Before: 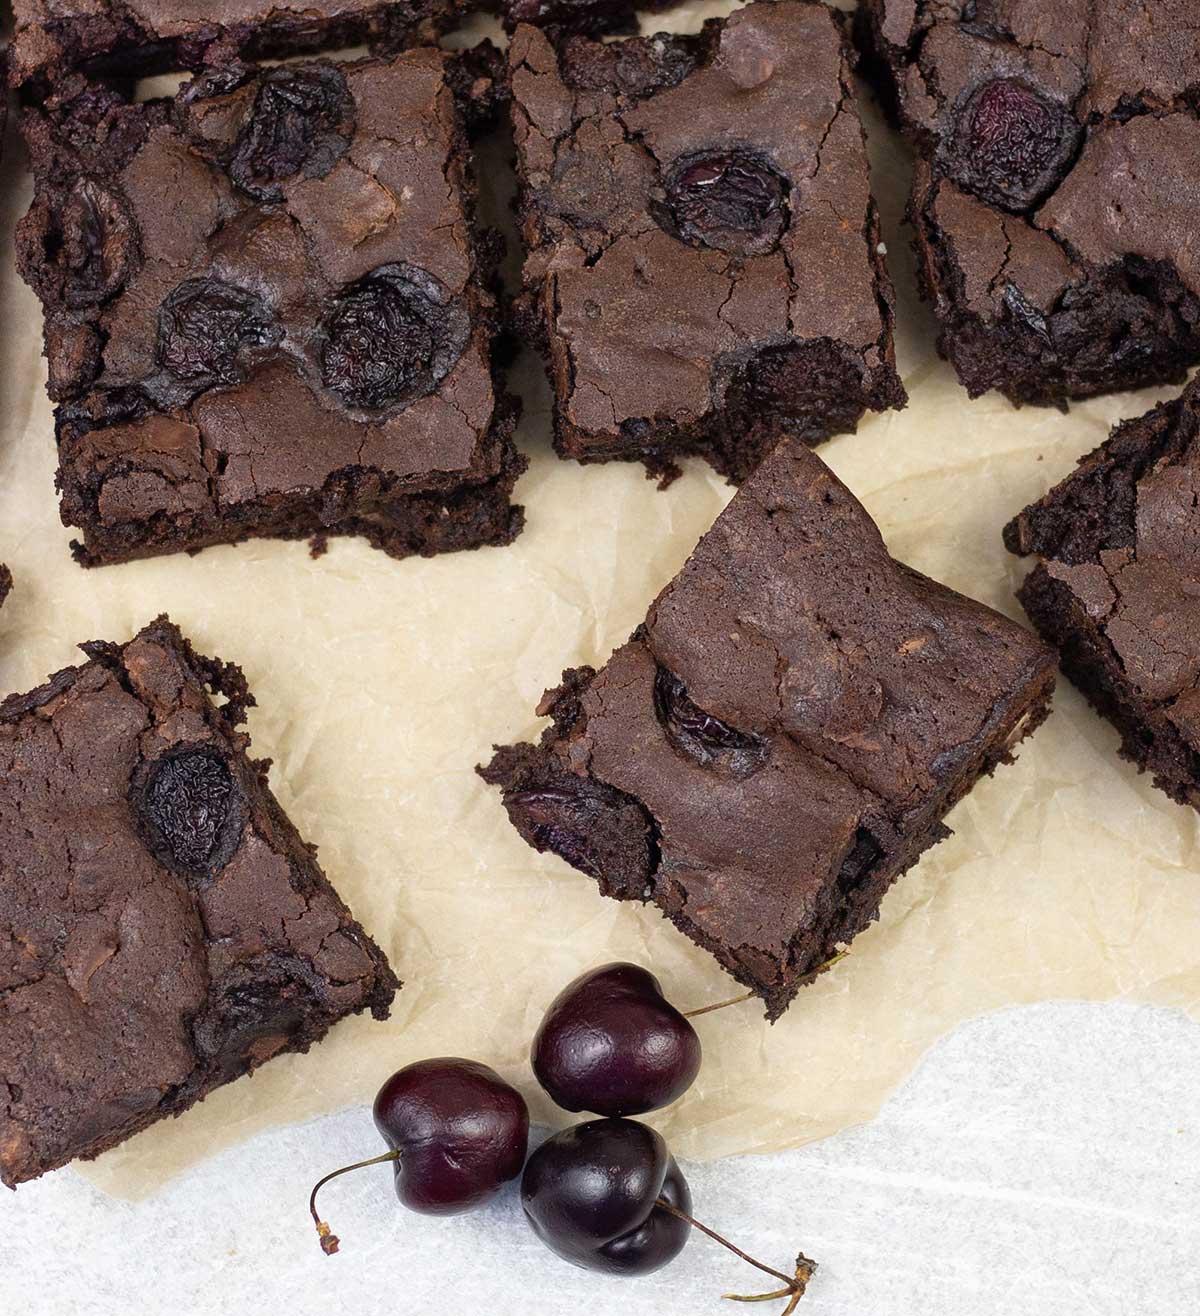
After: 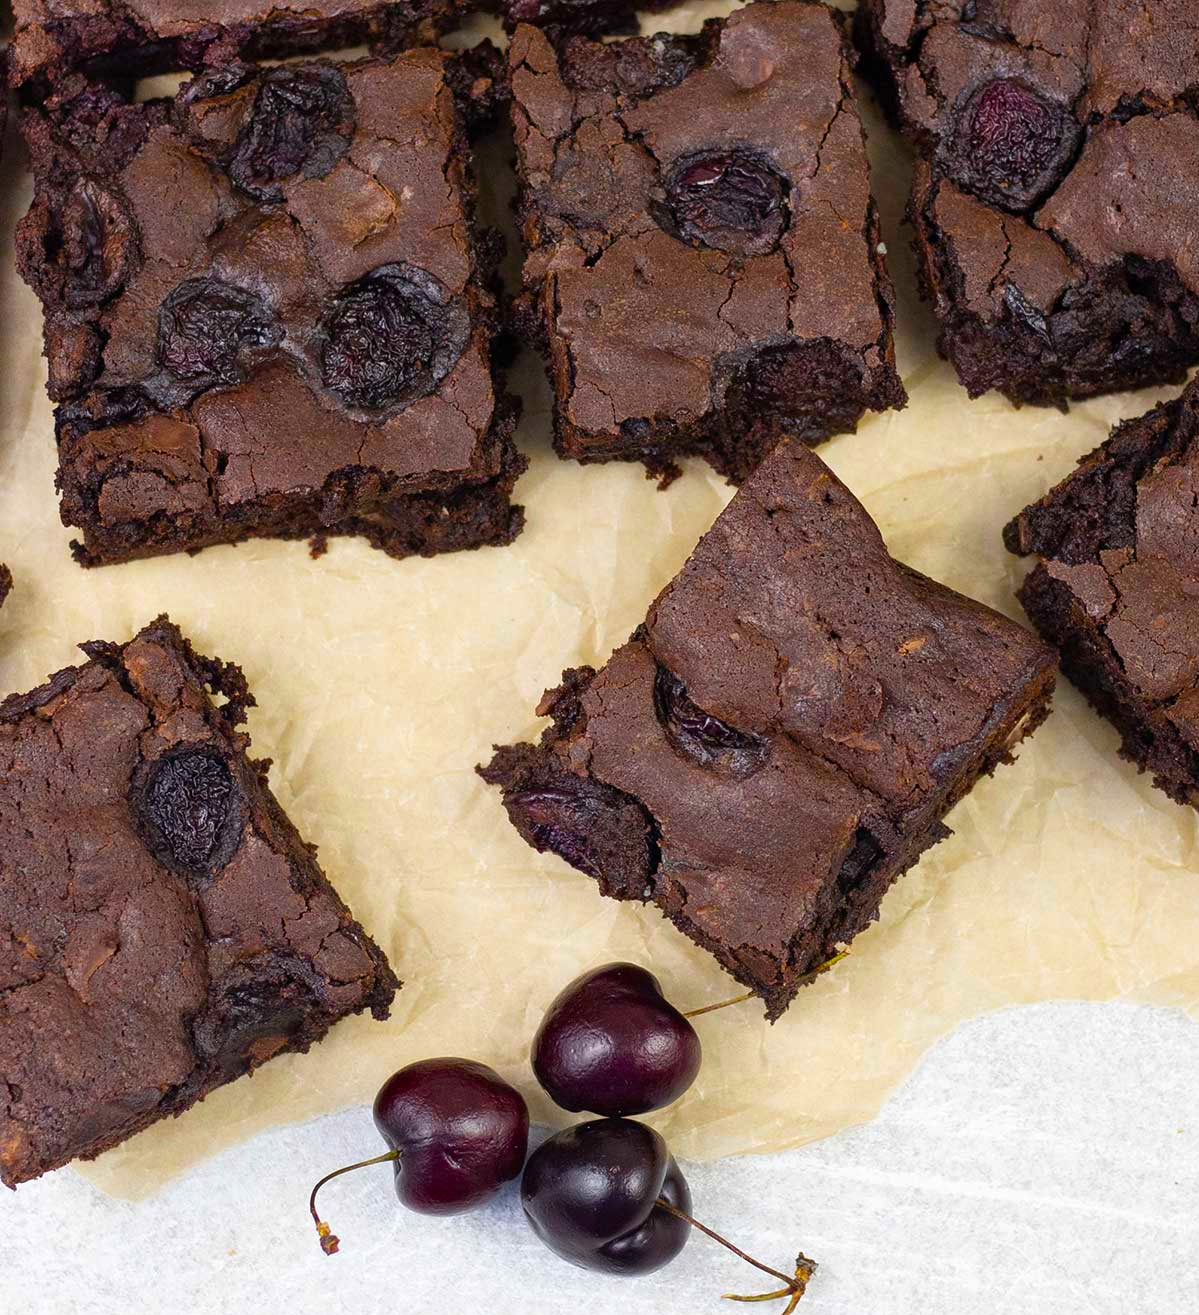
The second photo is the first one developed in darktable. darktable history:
crop: left 0.06%
color balance rgb: perceptual saturation grading › global saturation 36.566%, global vibrance 14.941%
